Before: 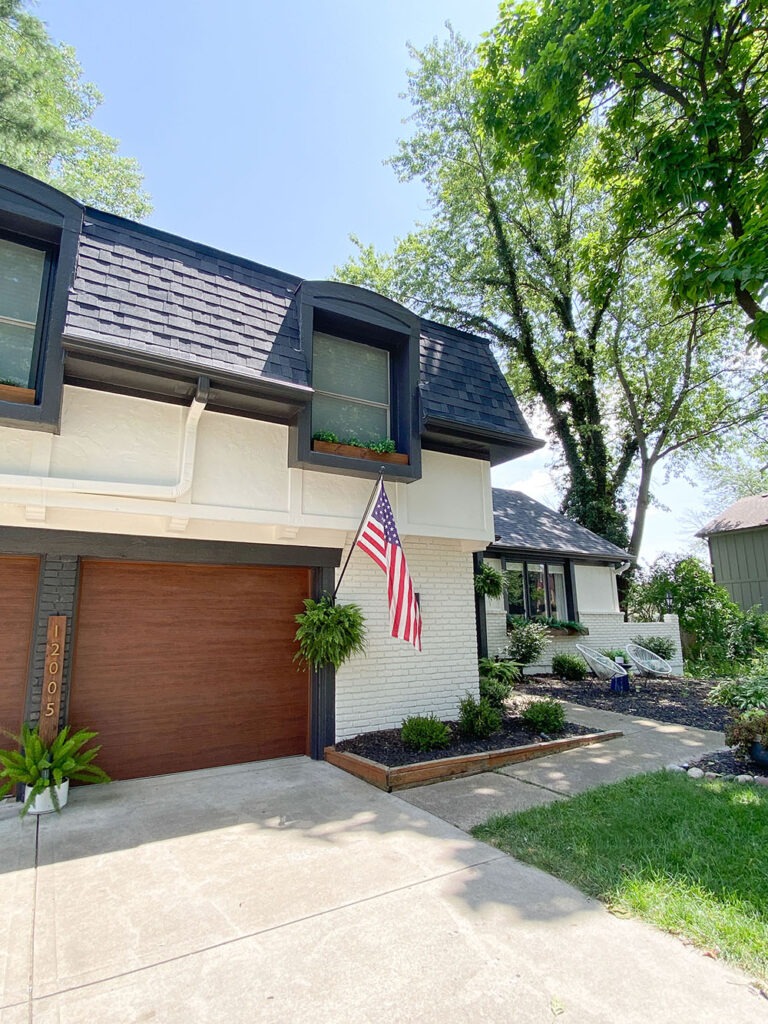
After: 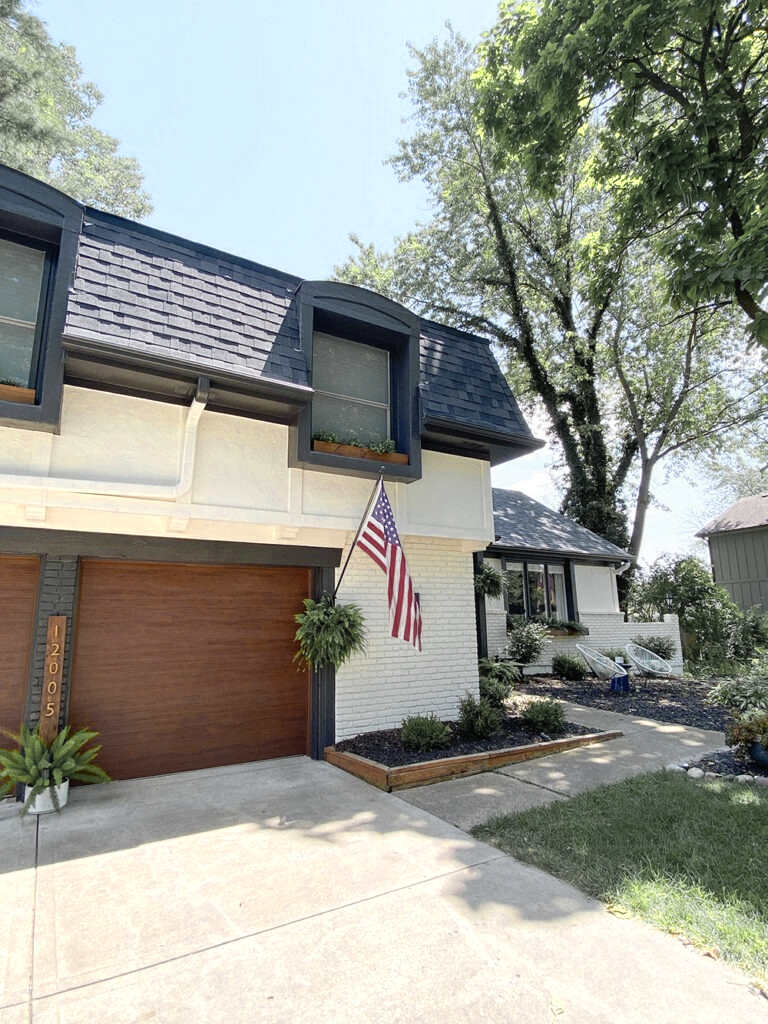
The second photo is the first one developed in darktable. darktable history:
color zones: curves: ch0 [(0.004, 0.306) (0.107, 0.448) (0.252, 0.656) (0.41, 0.398) (0.595, 0.515) (0.768, 0.628)]; ch1 [(0.07, 0.323) (0.151, 0.452) (0.252, 0.608) (0.346, 0.221) (0.463, 0.189) (0.61, 0.368) (0.735, 0.395) (0.921, 0.412)]; ch2 [(0, 0.476) (0.132, 0.512) (0.243, 0.512) (0.397, 0.48) (0.522, 0.376) (0.634, 0.536) (0.761, 0.46)]
